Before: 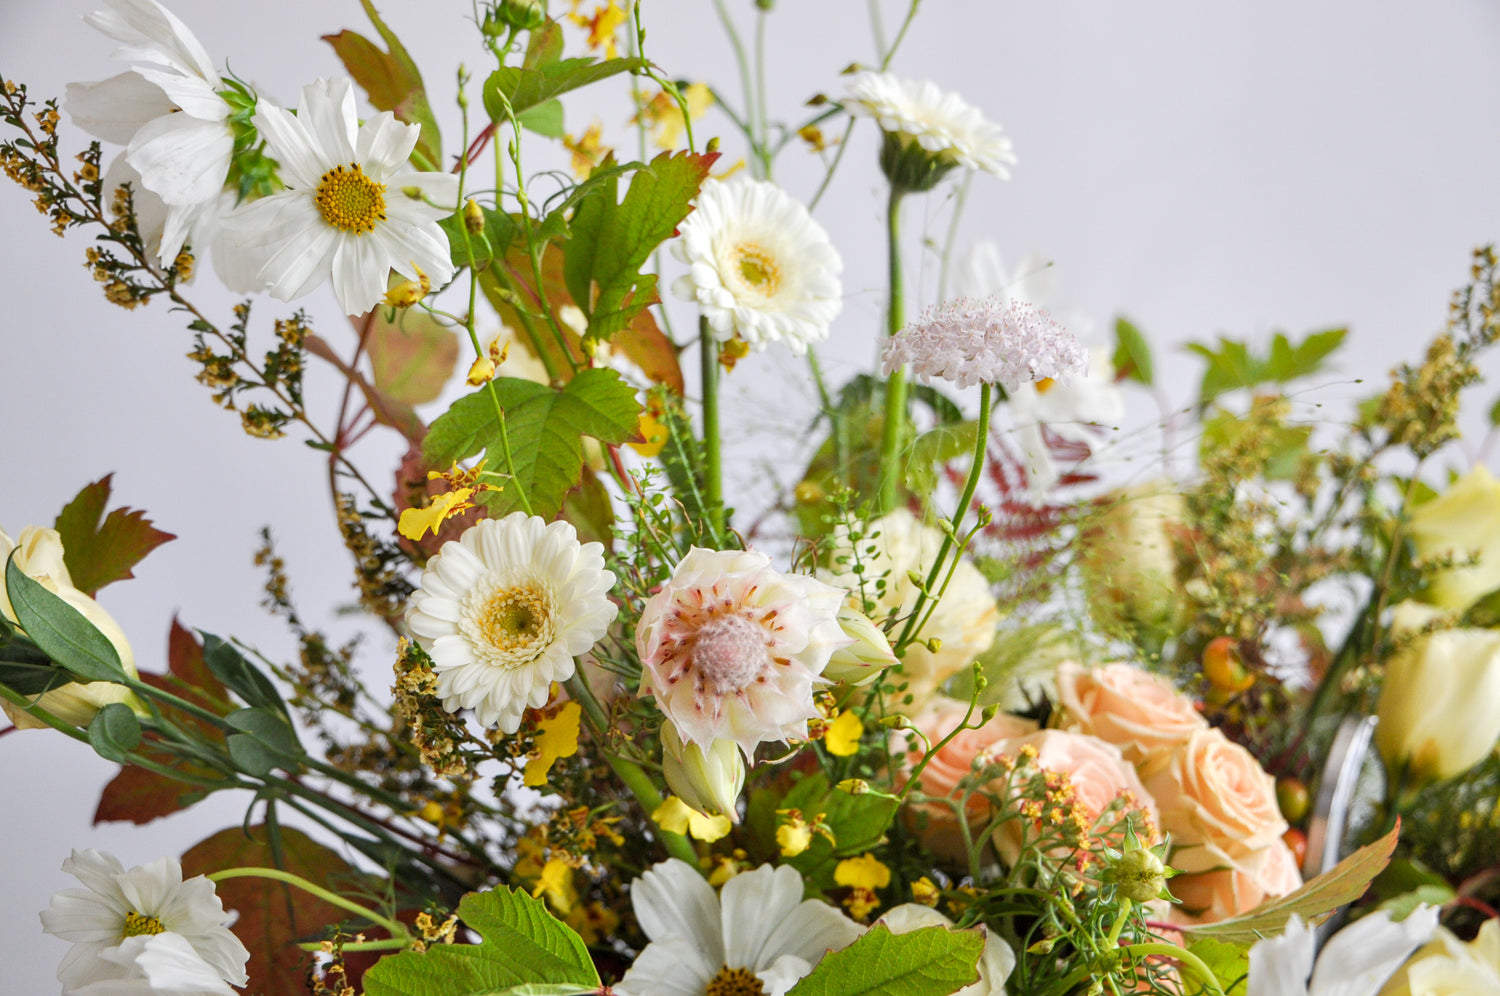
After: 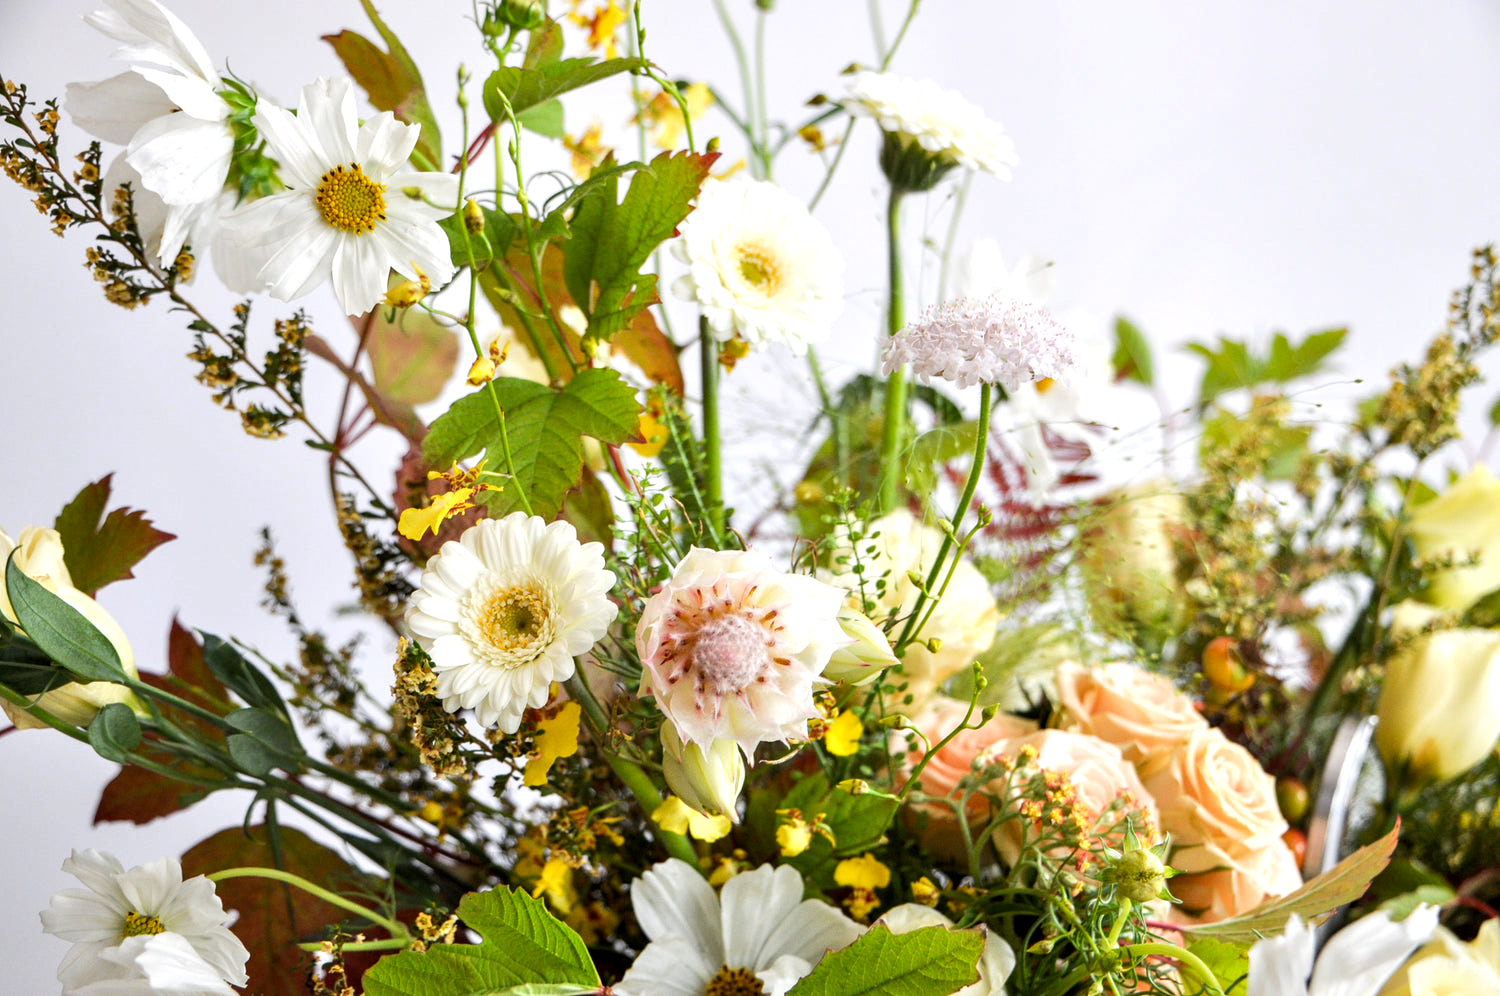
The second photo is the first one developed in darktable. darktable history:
exposure: black level correction 0.004, exposure 0.017 EV, compensate exposure bias true, compensate highlight preservation false
tone equalizer: -8 EV -0.429 EV, -7 EV -0.393 EV, -6 EV -0.313 EV, -5 EV -0.23 EV, -3 EV 0.242 EV, -2 EV 0.335 EV, -1 EV 0.408 EV, +0 EV 0.431 EV, edges refinement/feathering 500, mask exposure compensation -1.24 EV, preserve details no
